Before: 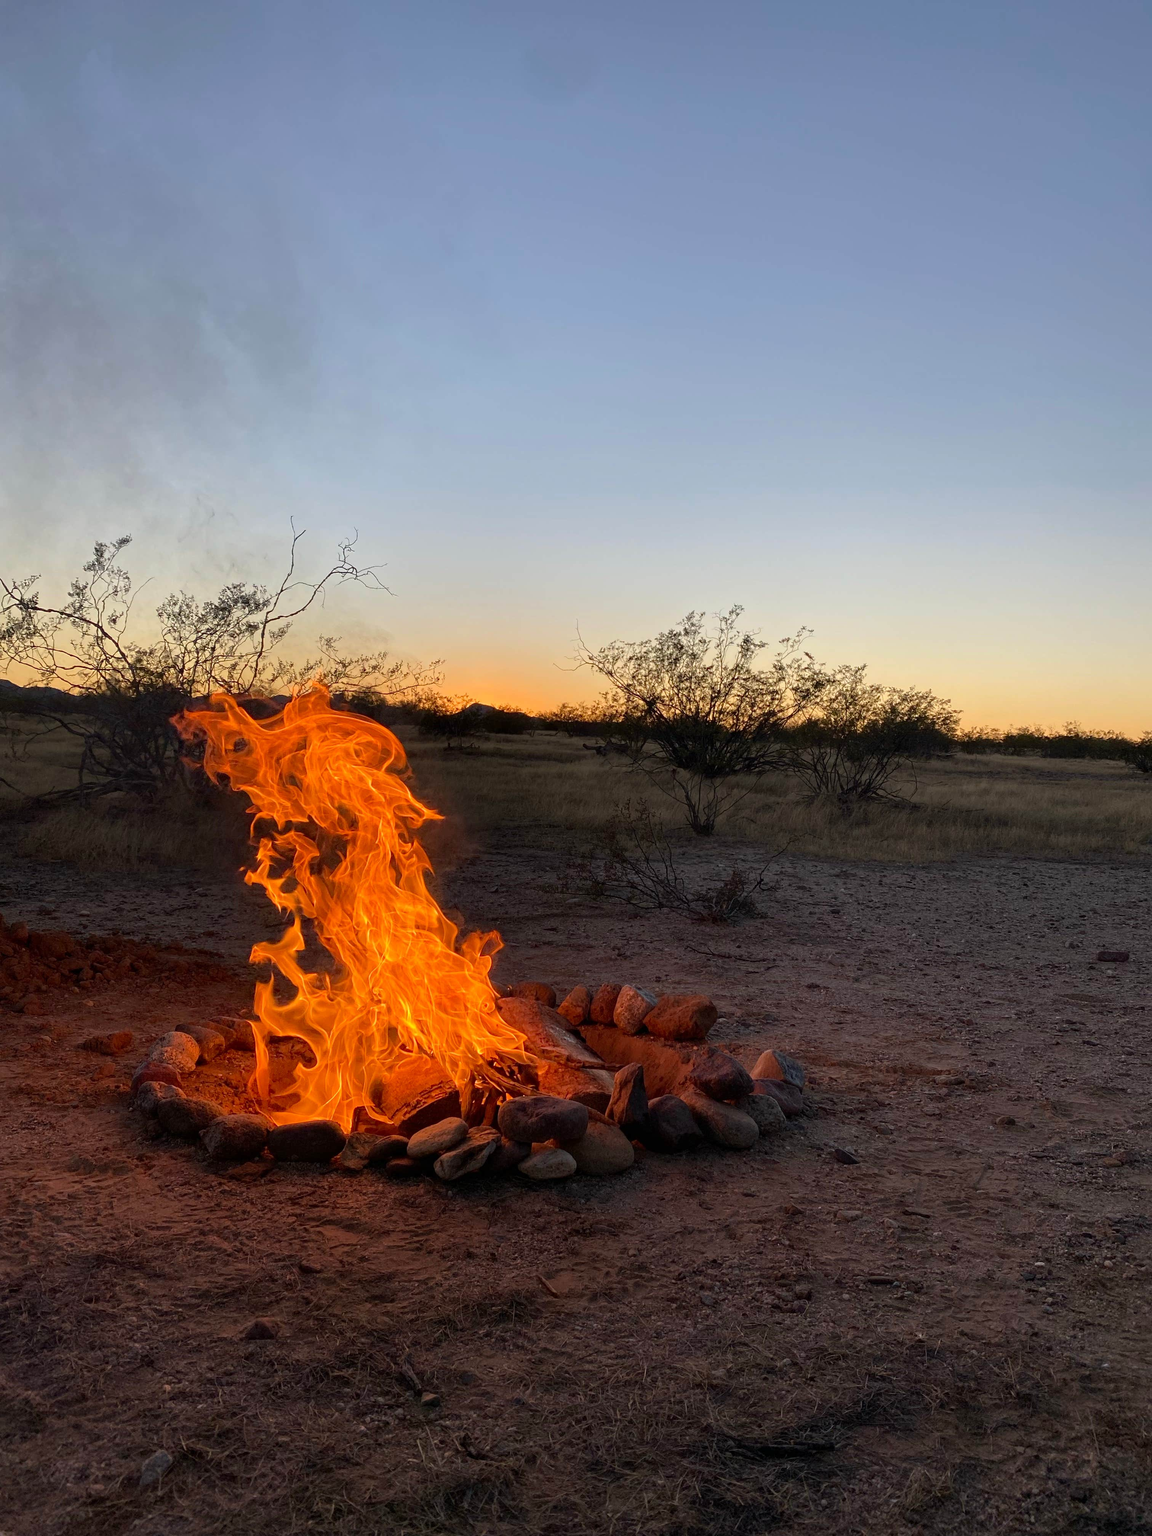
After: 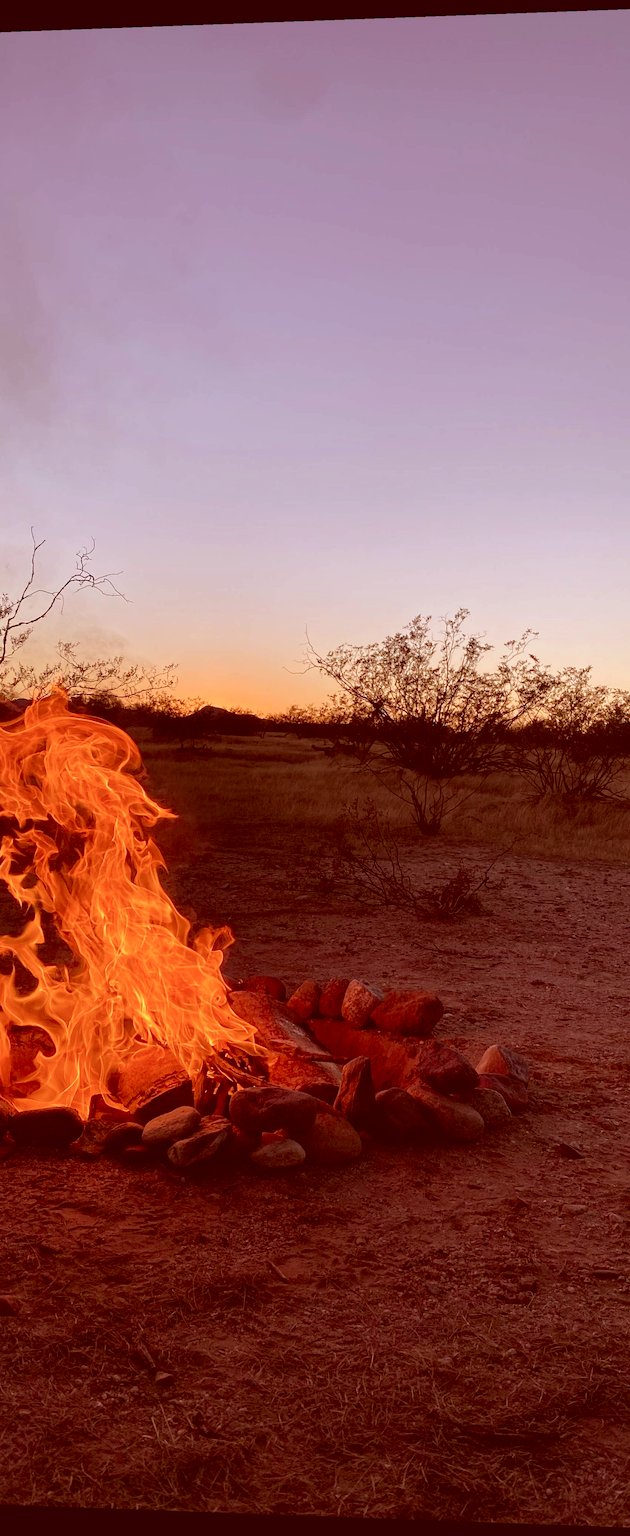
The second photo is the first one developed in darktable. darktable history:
crop: left 21.496%, right 22.254%
exposure: black level correction -0.003, exposure 0.04 EV, compensate highlight preservation false
rotate and perspective: lens shift (horizontal) -0.055, automatic cropping off
color calibration: illuminant as shot in camera, x 0.378, y 0.381, temperature 4093.13 K, saturation algorithm version 1 (2020)
color correction: highlights a* 9.03, highlights b* 8.71, shadows a* 40, shadows b* 40, saturation 0.8
